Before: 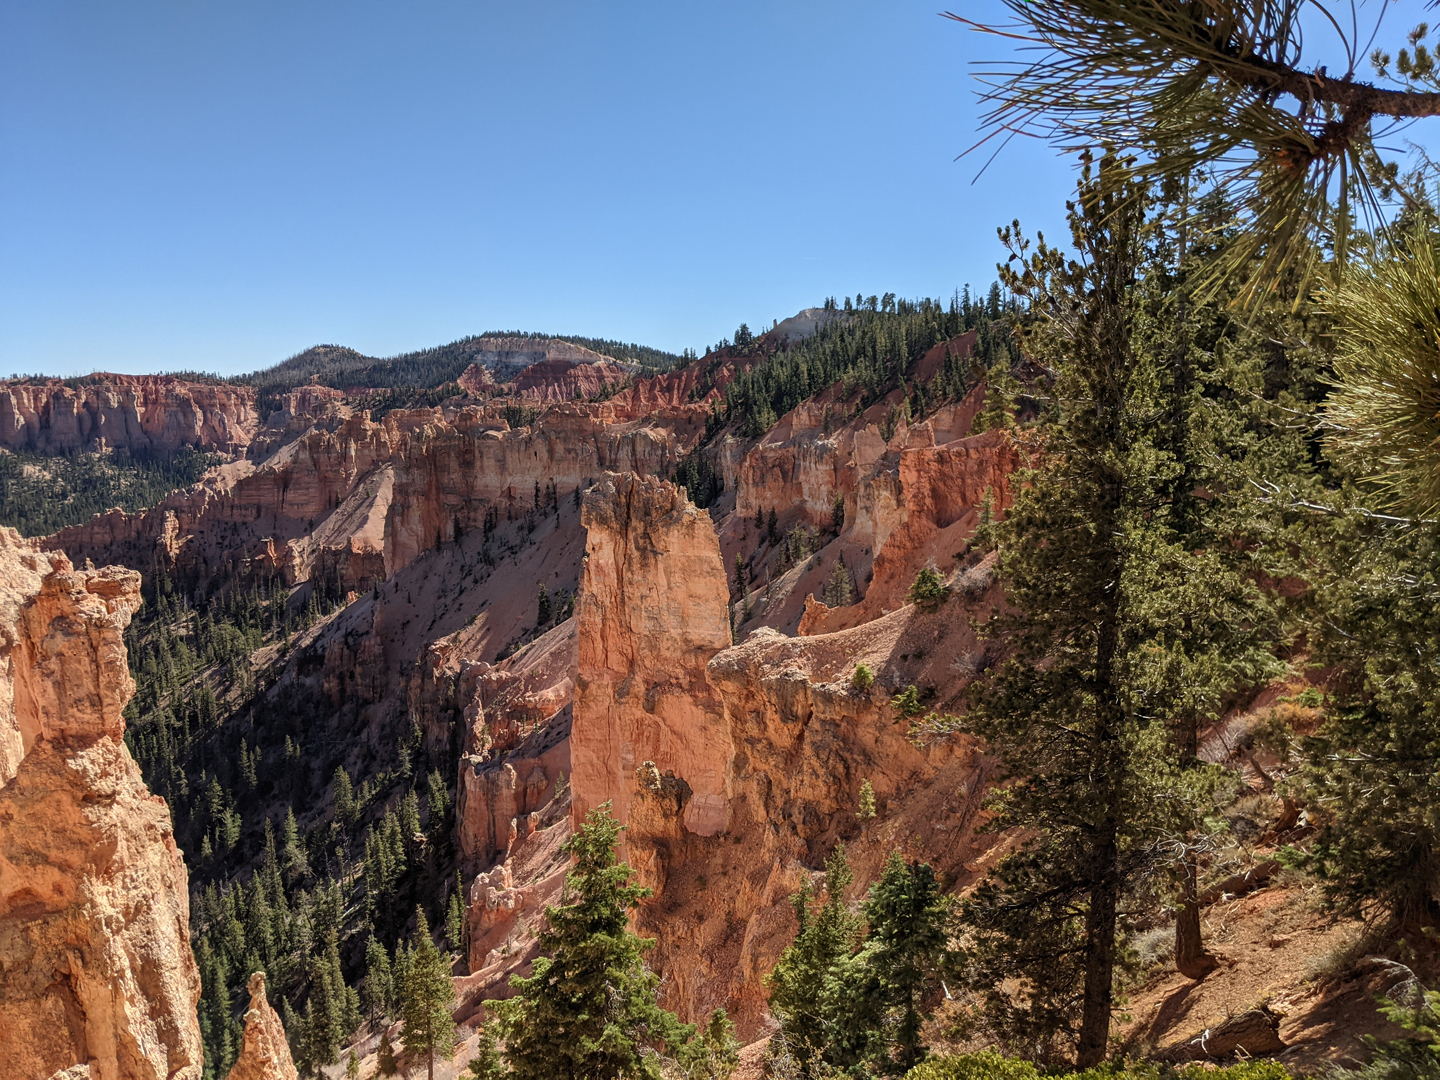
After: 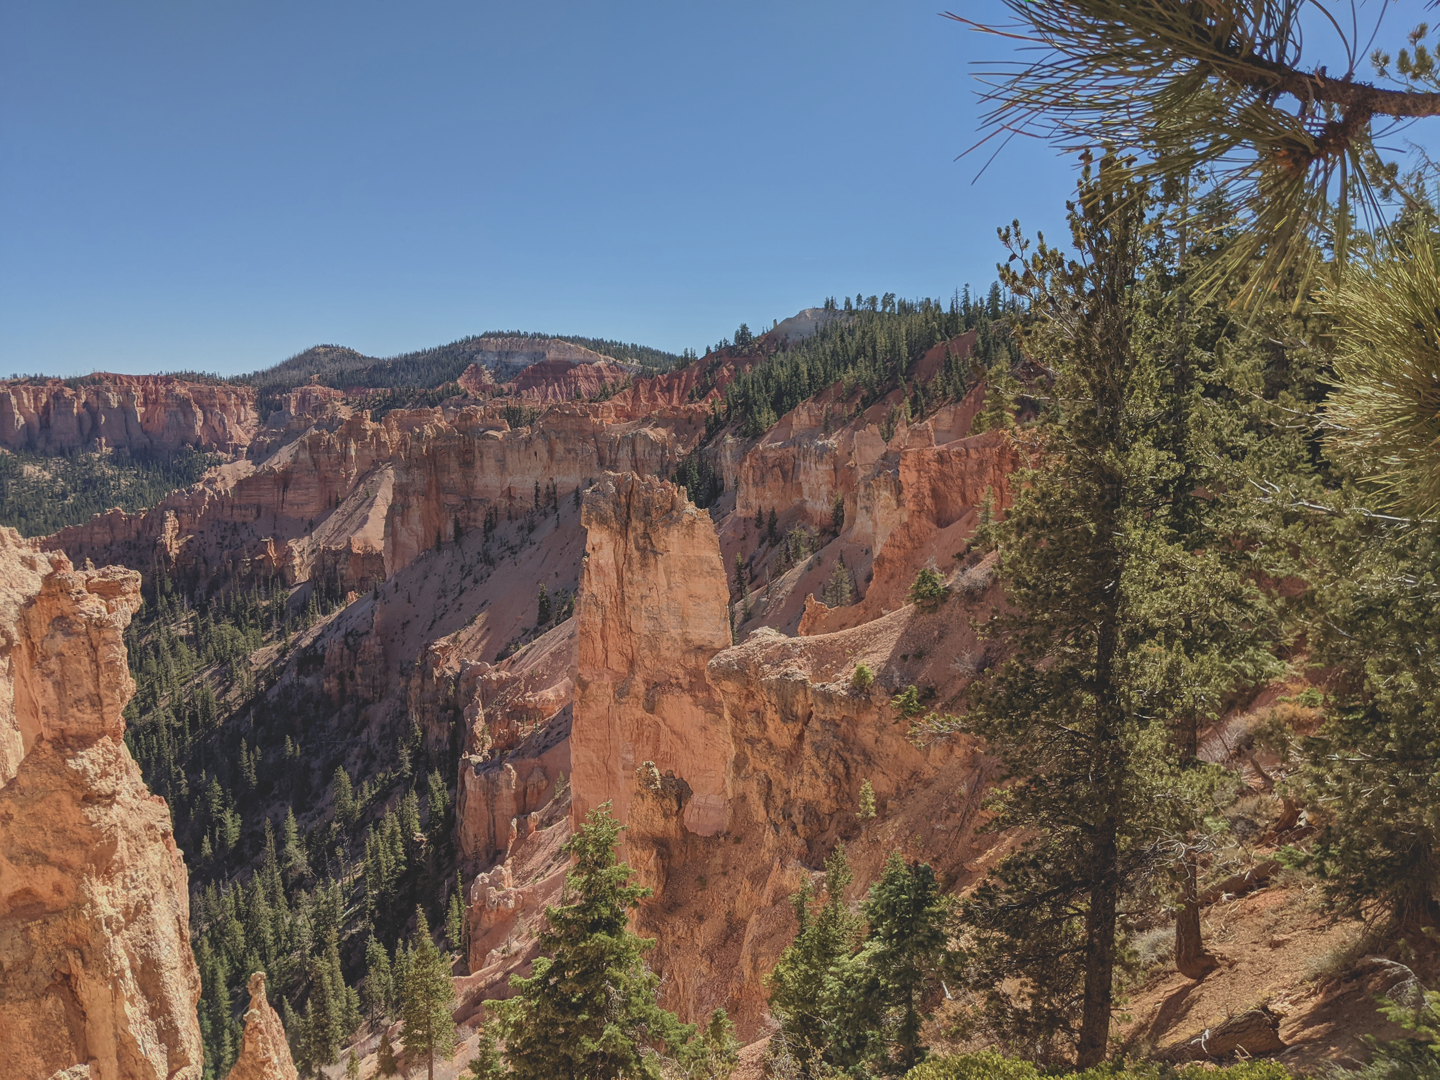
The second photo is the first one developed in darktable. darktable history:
contrast brightness saturation: contrast -0.26, saturation -0.43
shadows and highlights: shadows 25, highlights -25
color zones: curves: ch0 [(0, 0.613) (0.01, 0.613) (0.245, 0.448) (0.498, 0.529) (0.642, 0.665) (0.879, 0.777) (0.99, 0.613)]; ch1 [(0, 0) (0.143, 0) (0.286, 0) (0.429, 0) (0.571, 0) (0.714, 0) (0.857, 0)], mix -121.96%
velvia: on, module defaults
